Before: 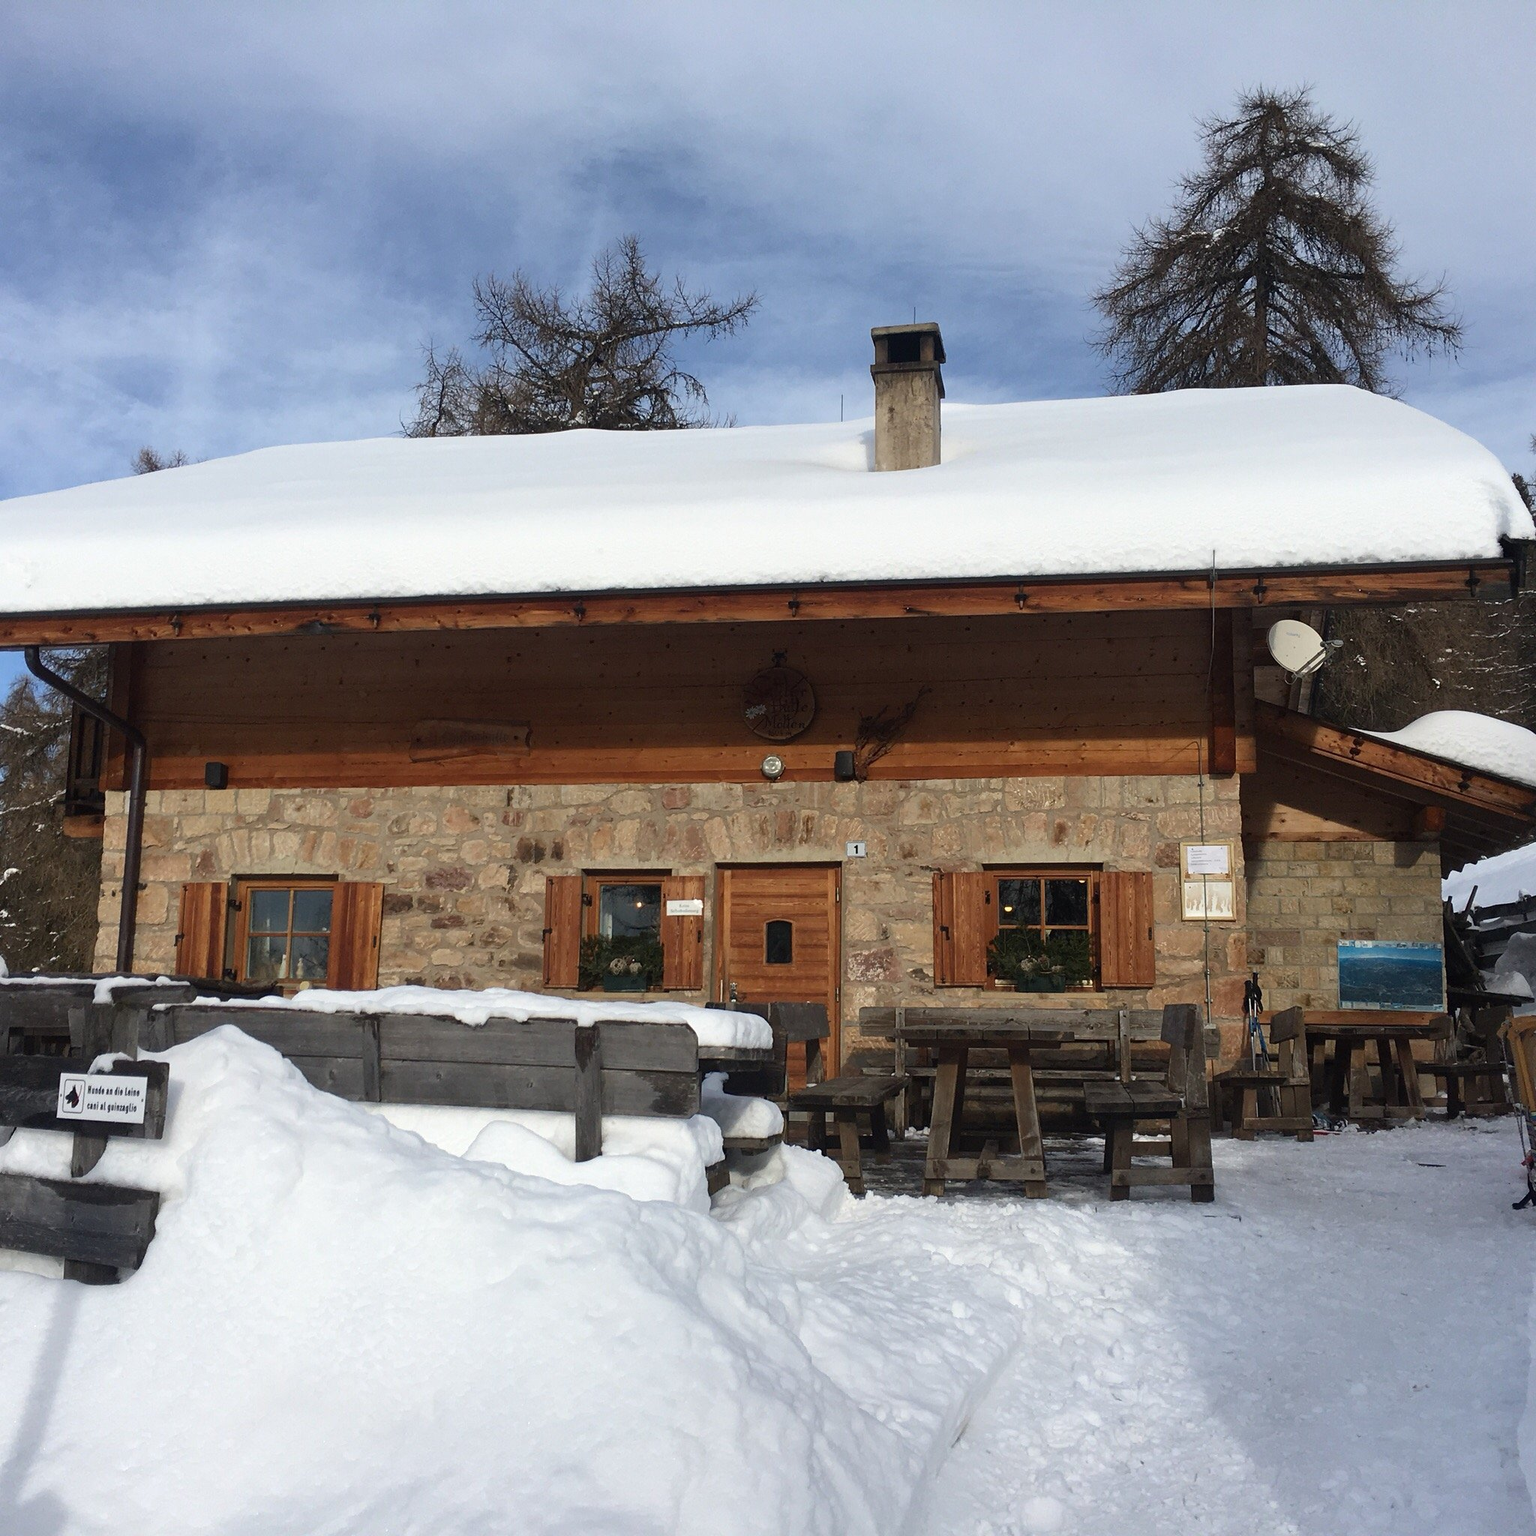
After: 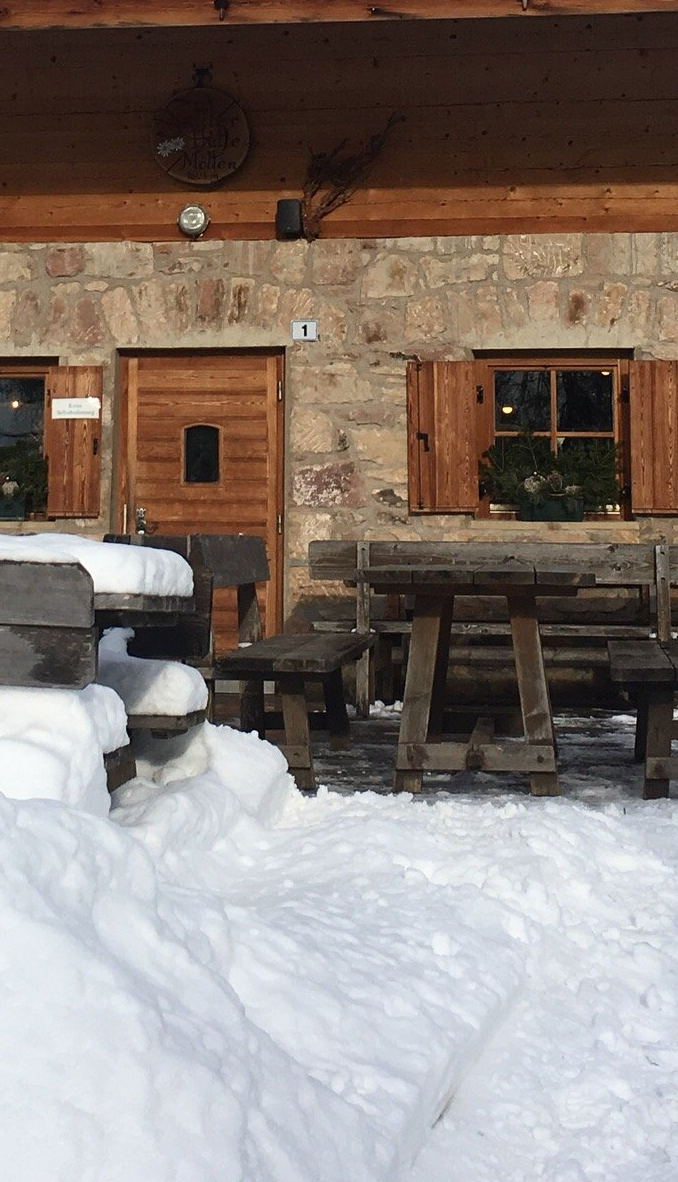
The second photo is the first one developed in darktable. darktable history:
crop: left 40.878%, top 39.176%, right 25.993%, bottom 3.081%
contrast brightness saturation: contrast 0.15, brightness 0.05
